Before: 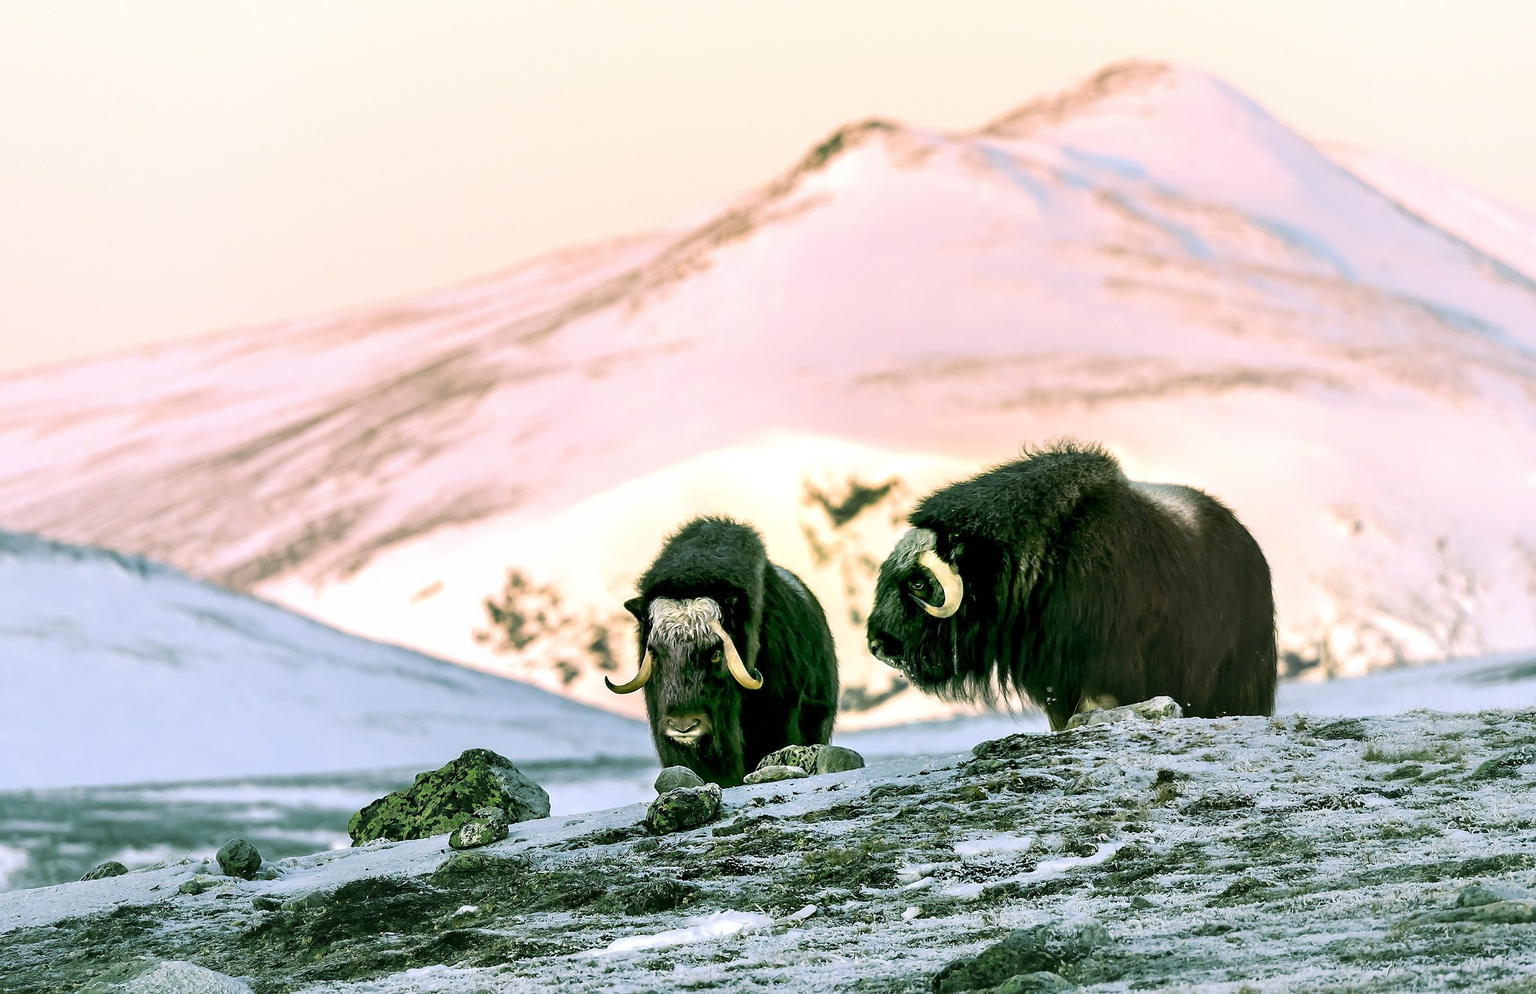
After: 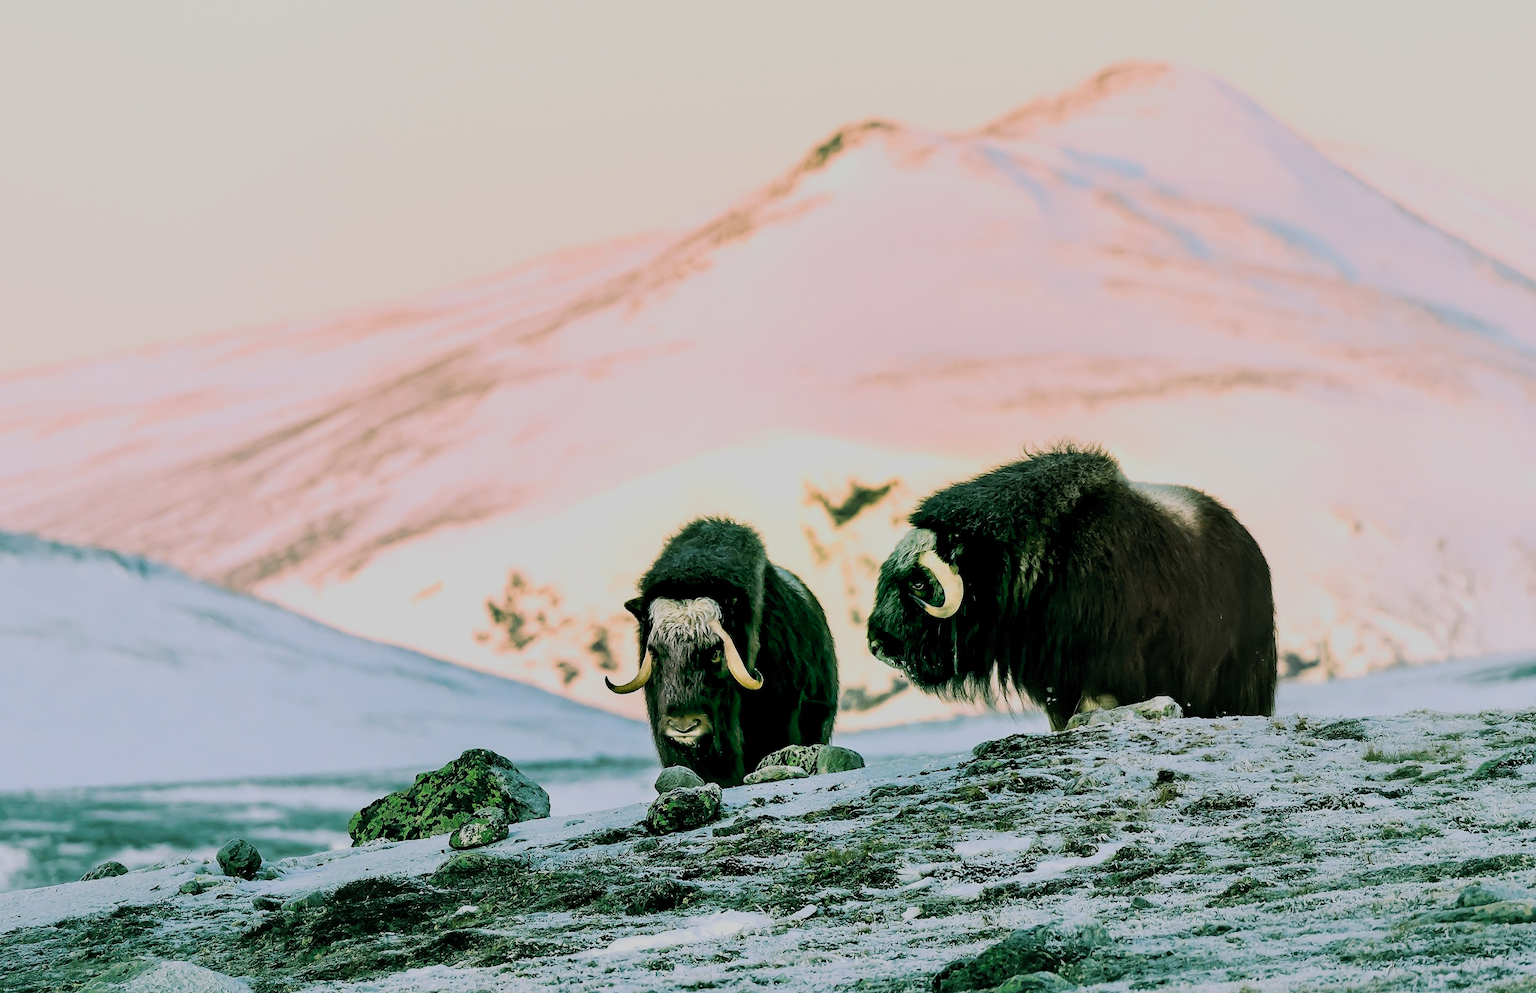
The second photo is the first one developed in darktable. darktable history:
filmic rgb: black relative exposure -7.65 EV, white relative exposure 4.56 EV, hardness 3.61, preserve chrominance RGB euclidean norm, color science v5 (2021), contrast in shadows safe, contrast in highlights safe
